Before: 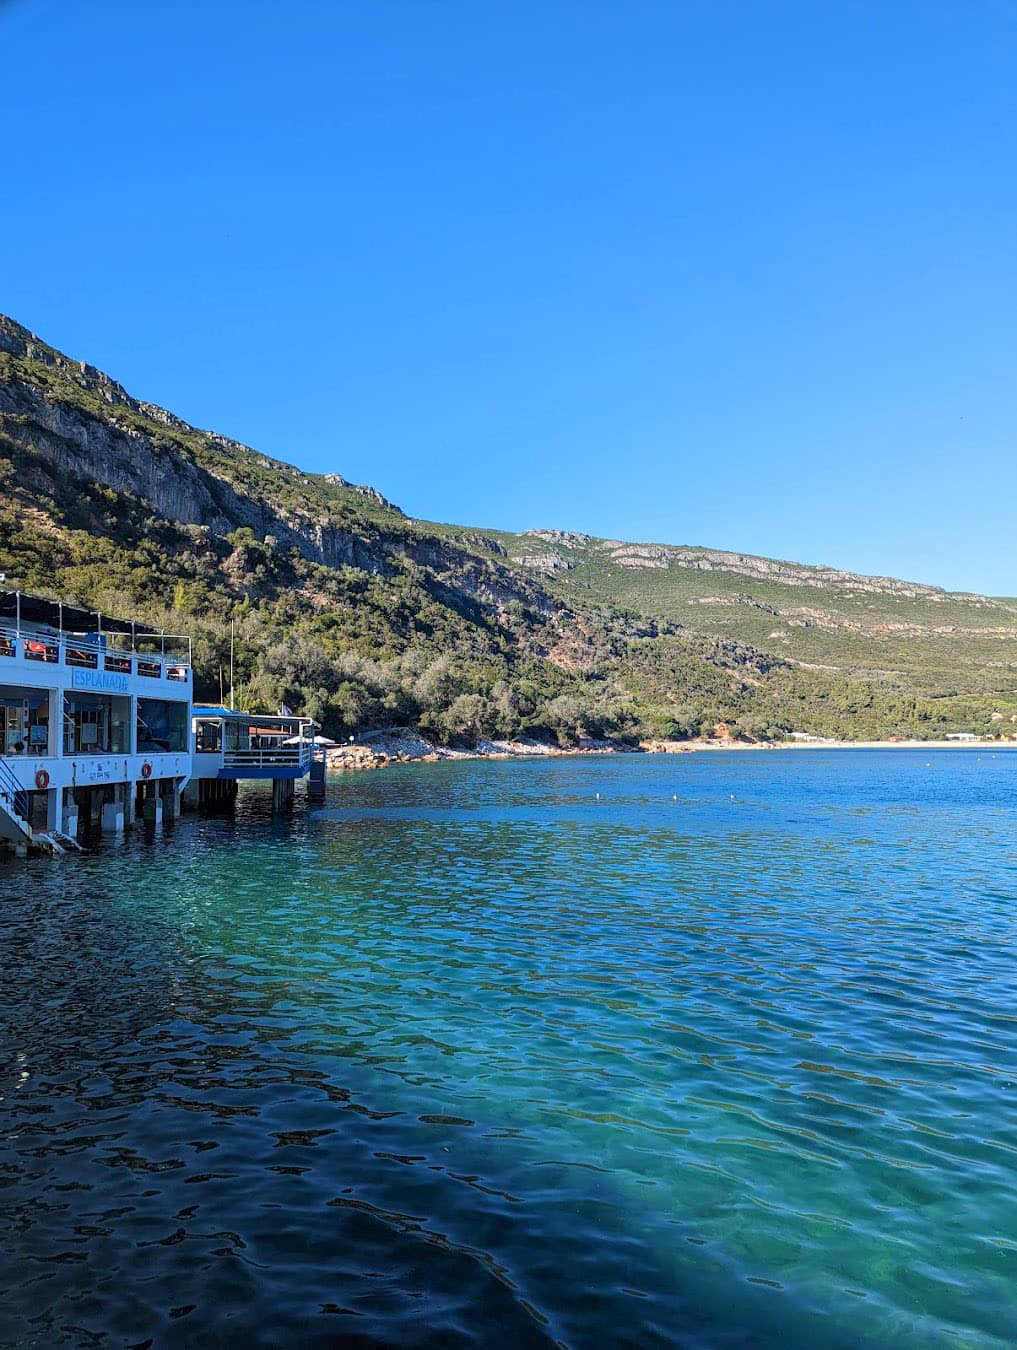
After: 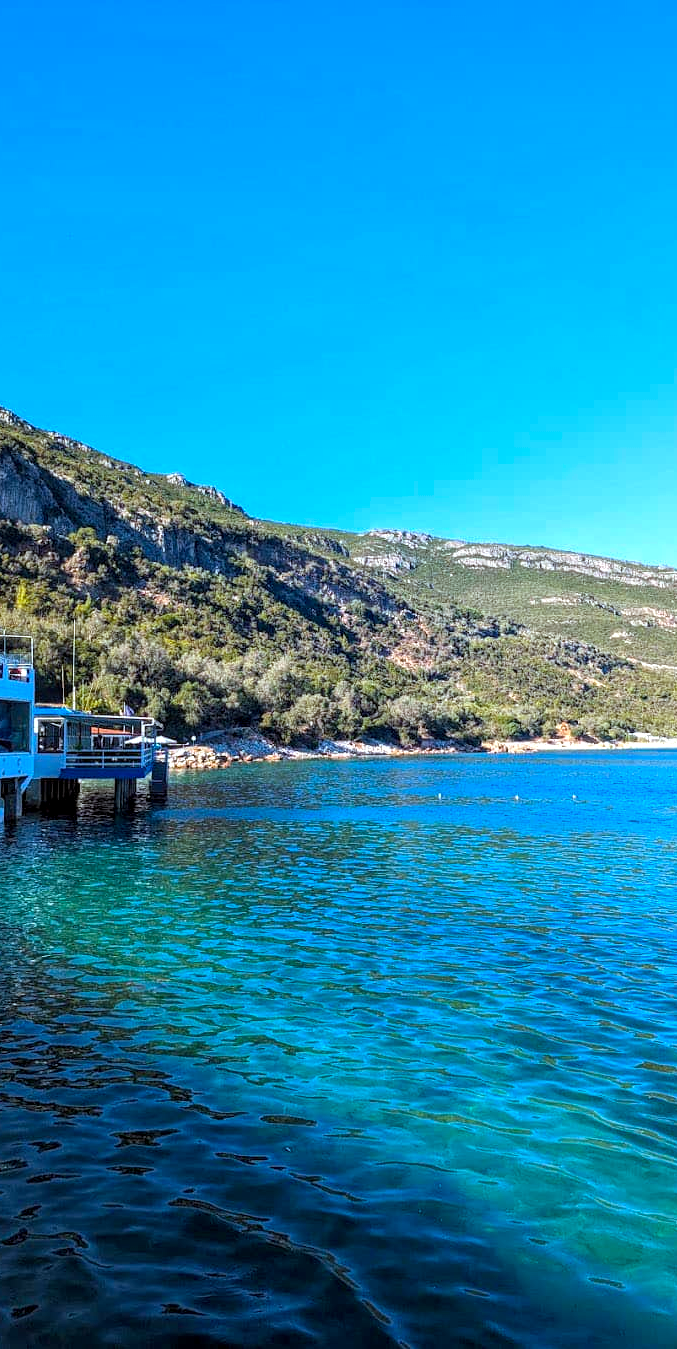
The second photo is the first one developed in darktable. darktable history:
local contrast: on, module defaults
crop and rotate: left 15.632%, right 17.745%
color balance rgb: power › chroma 0.662%, power › hue 60°, perceptual saturation grading › global saturation 25.095%, perceptual brilliance grading › global brilliance 11.474%
color correction: highlights a* -3.97, highlights b* -10.78
